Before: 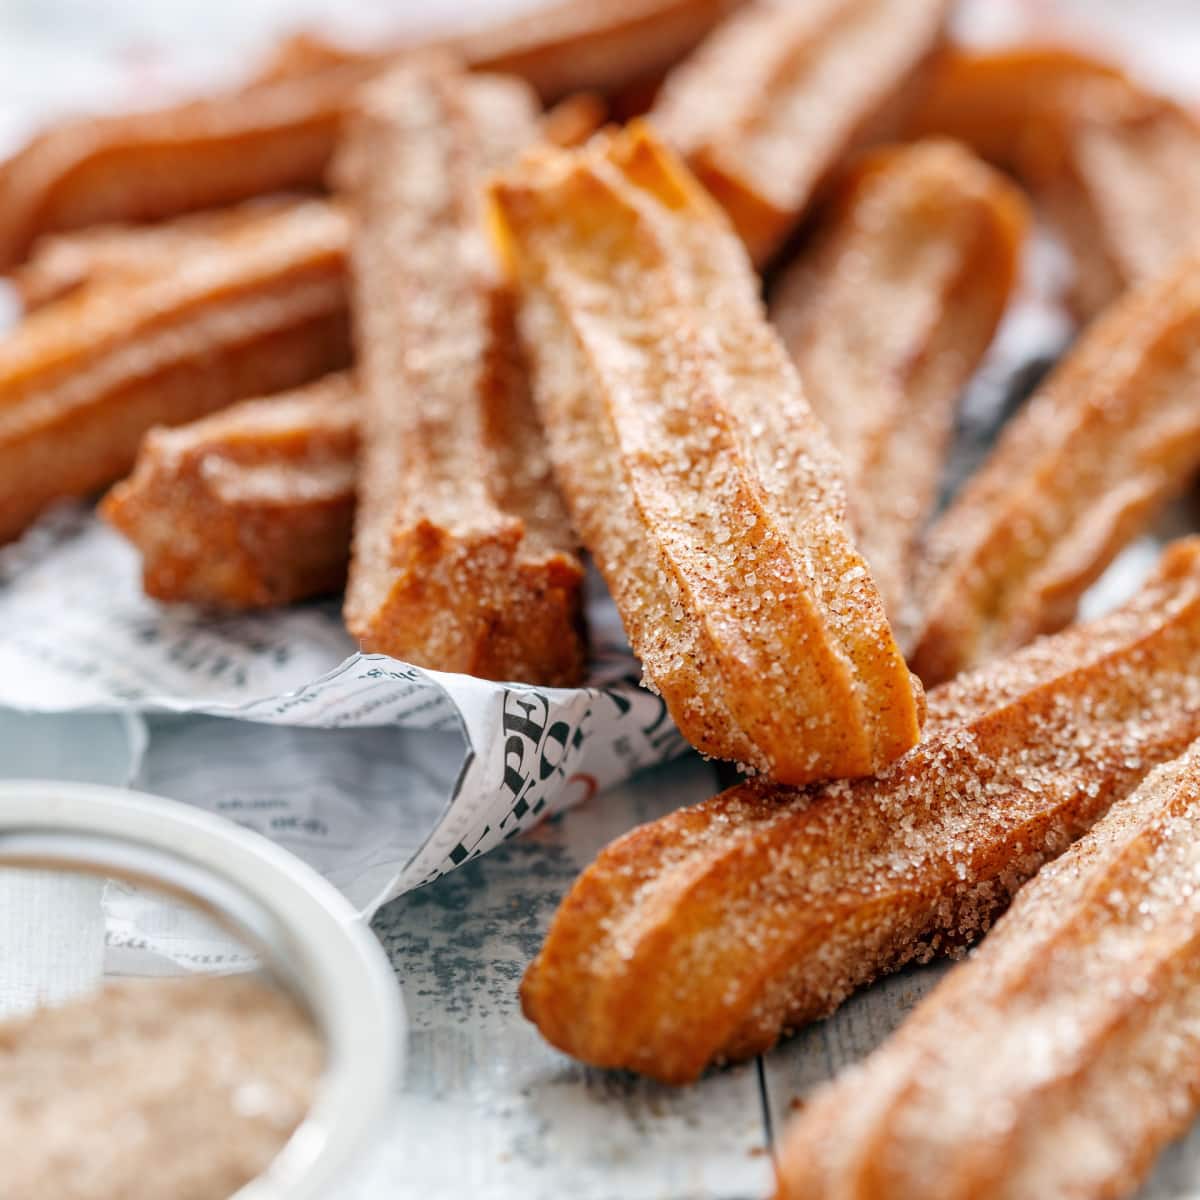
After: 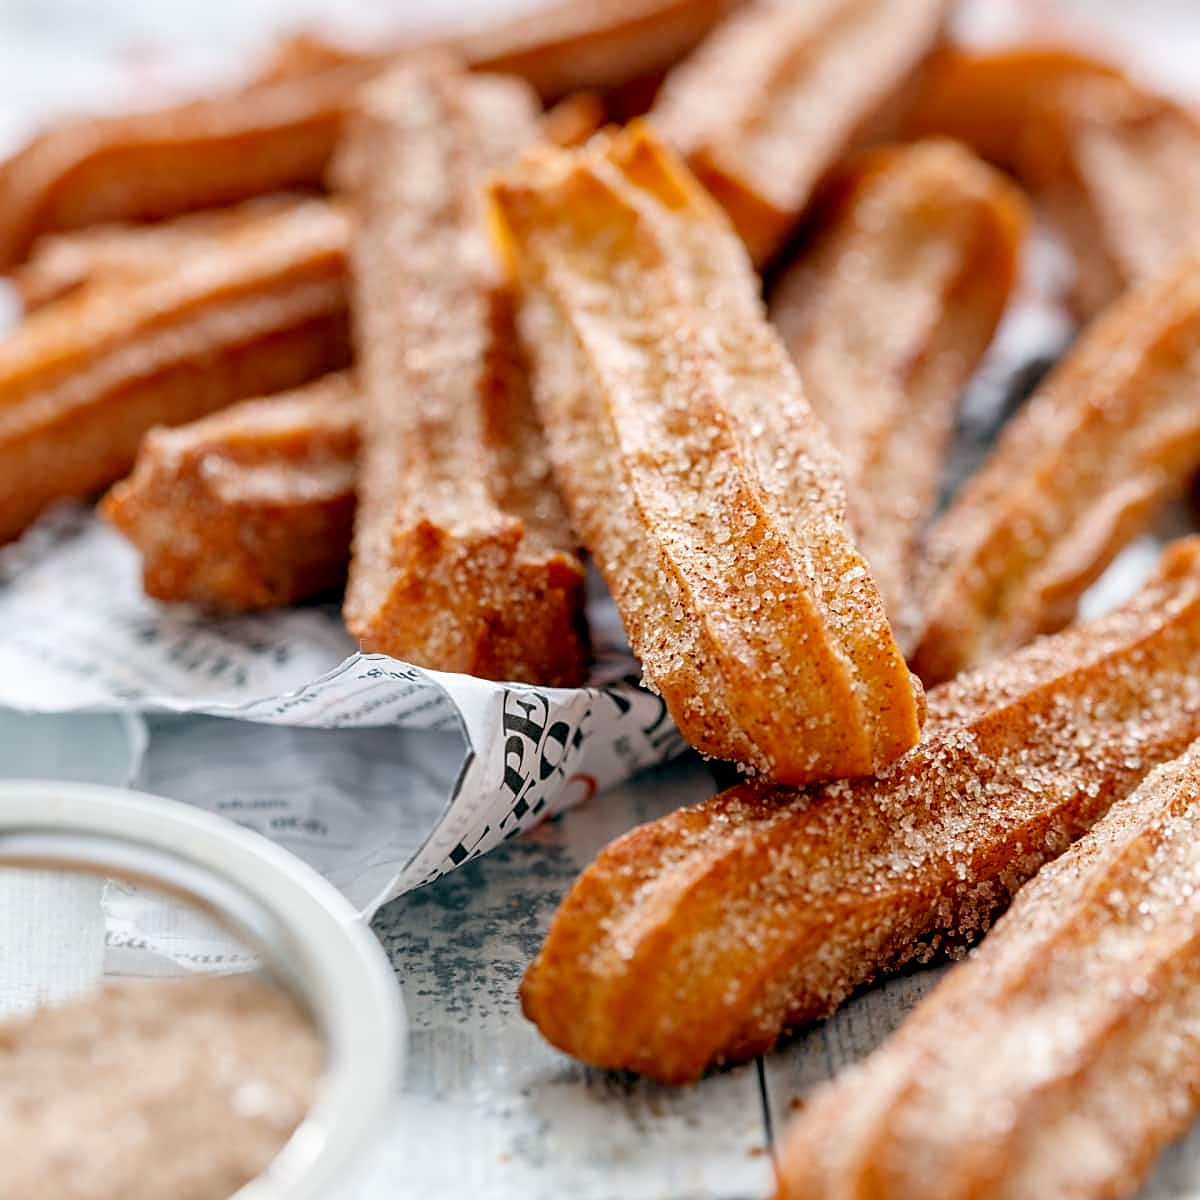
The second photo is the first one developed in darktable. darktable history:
exposure: black level correction 0.009, compensate highlight preservation false
sharpen: on, module defaults
